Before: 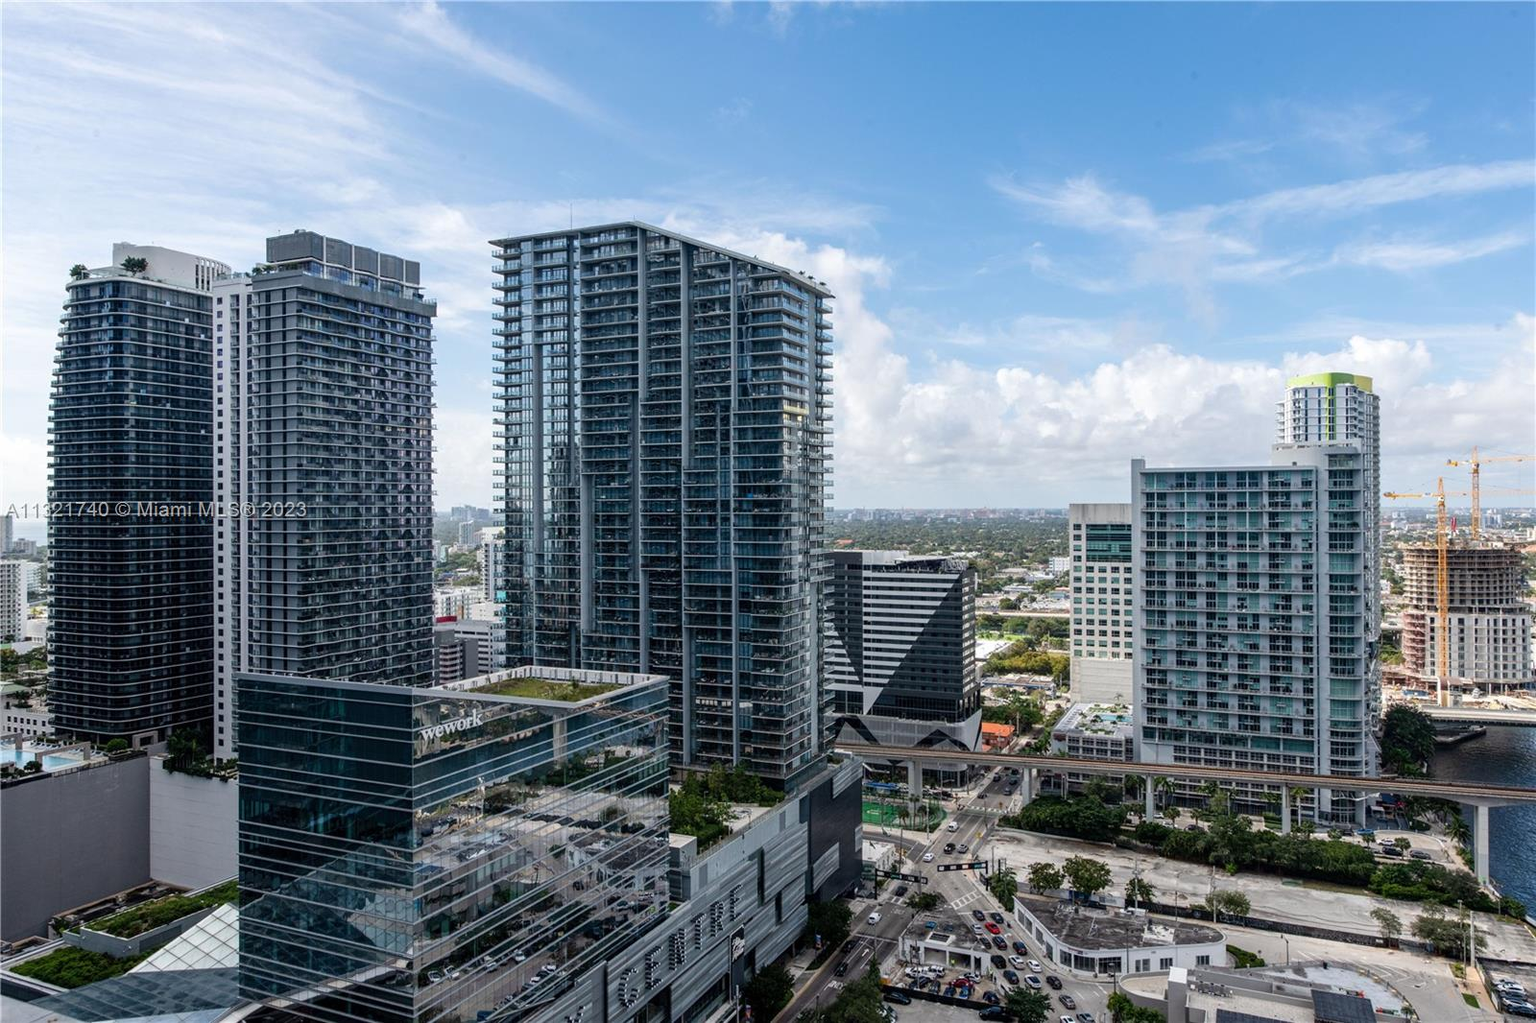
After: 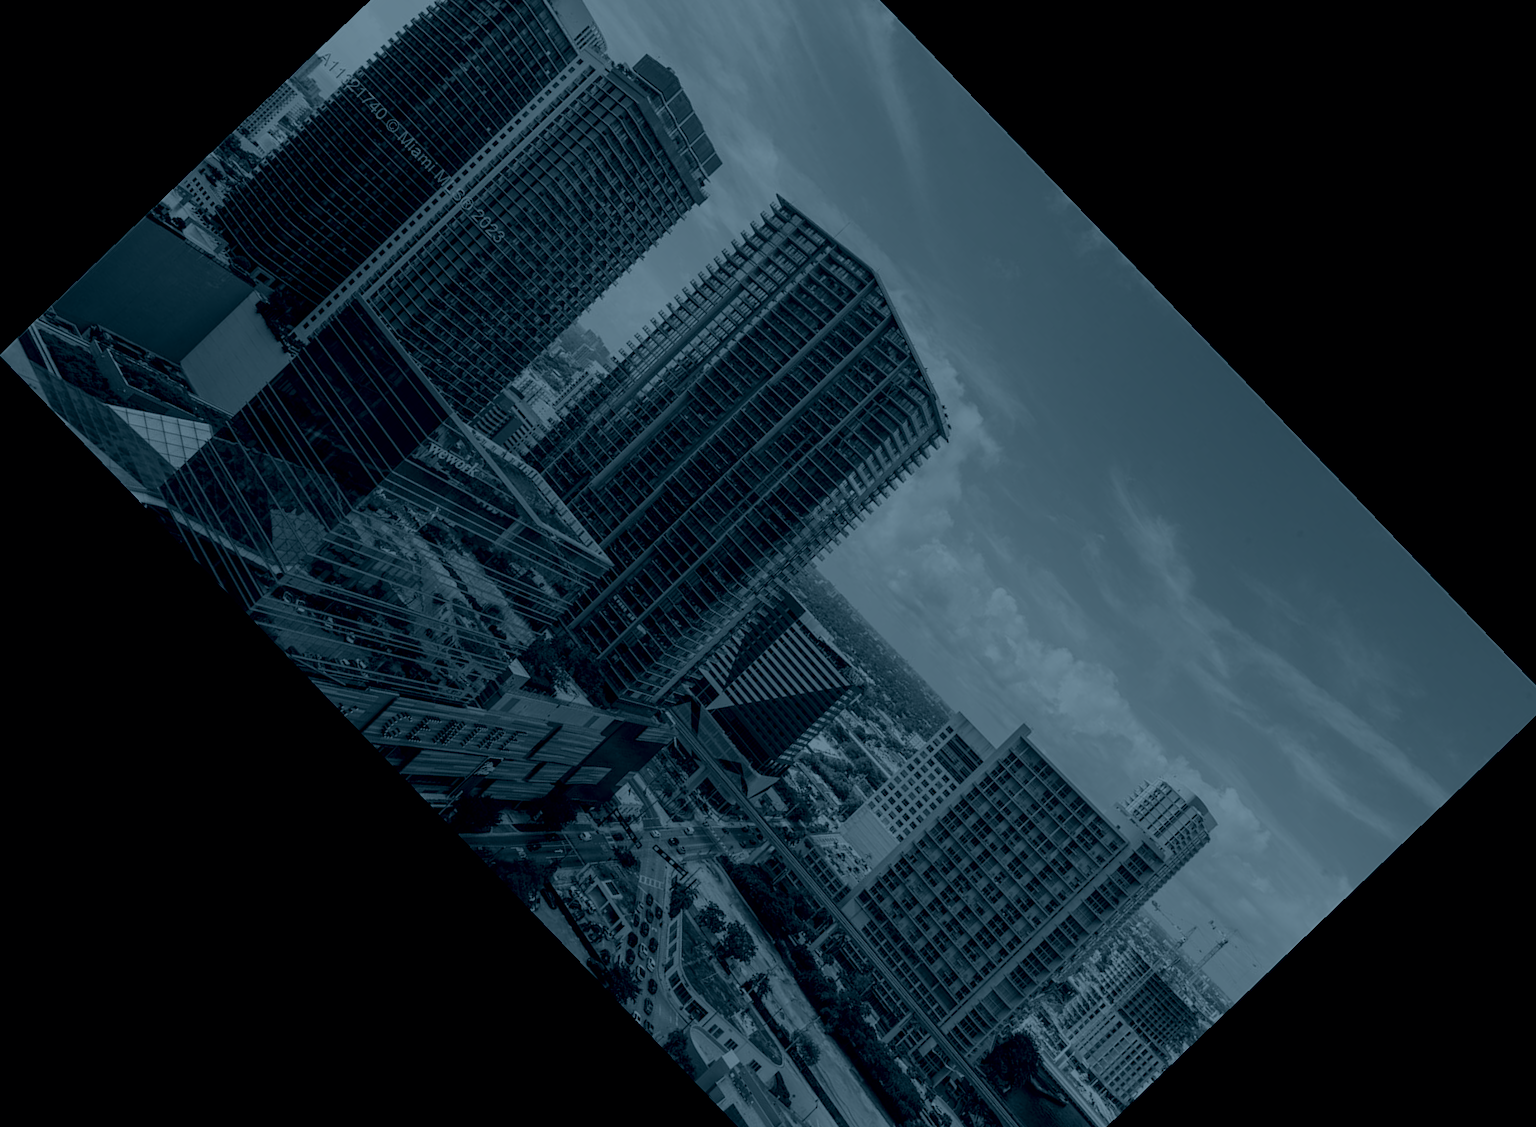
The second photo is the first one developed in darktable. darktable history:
crop and rotate: angle -46.26°, top 16.234%, right 0.912%, bottom 11.704%
colorize: hue 194.4°, saturation 29%, source mix 61.75%, lightness 3.98%, version 1
